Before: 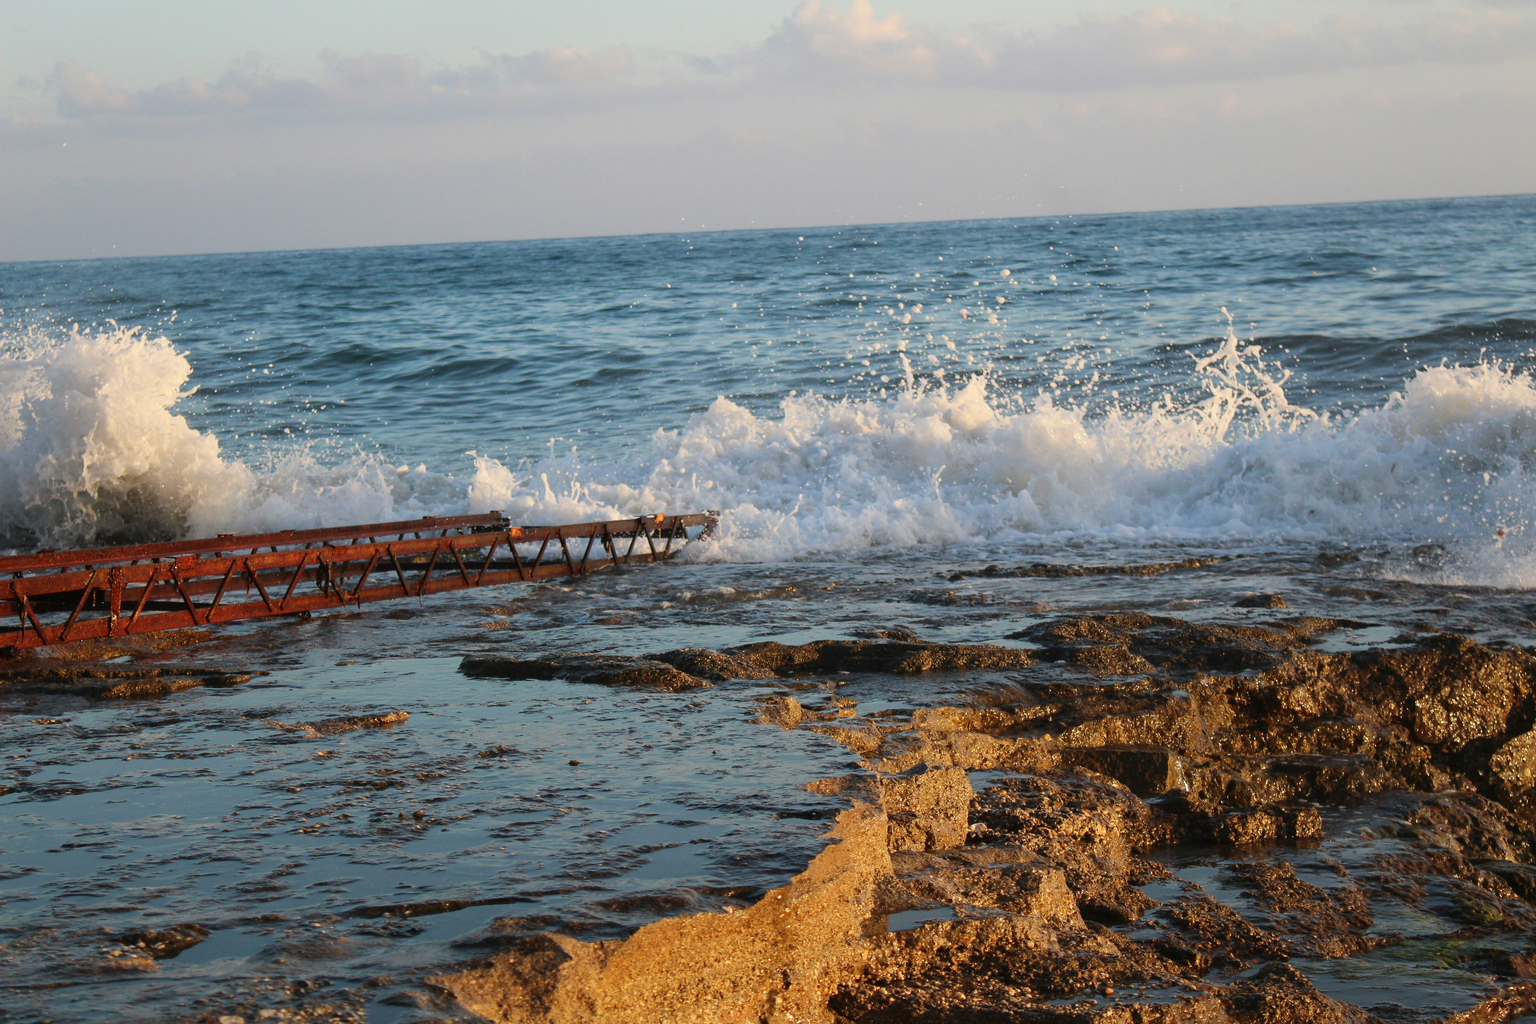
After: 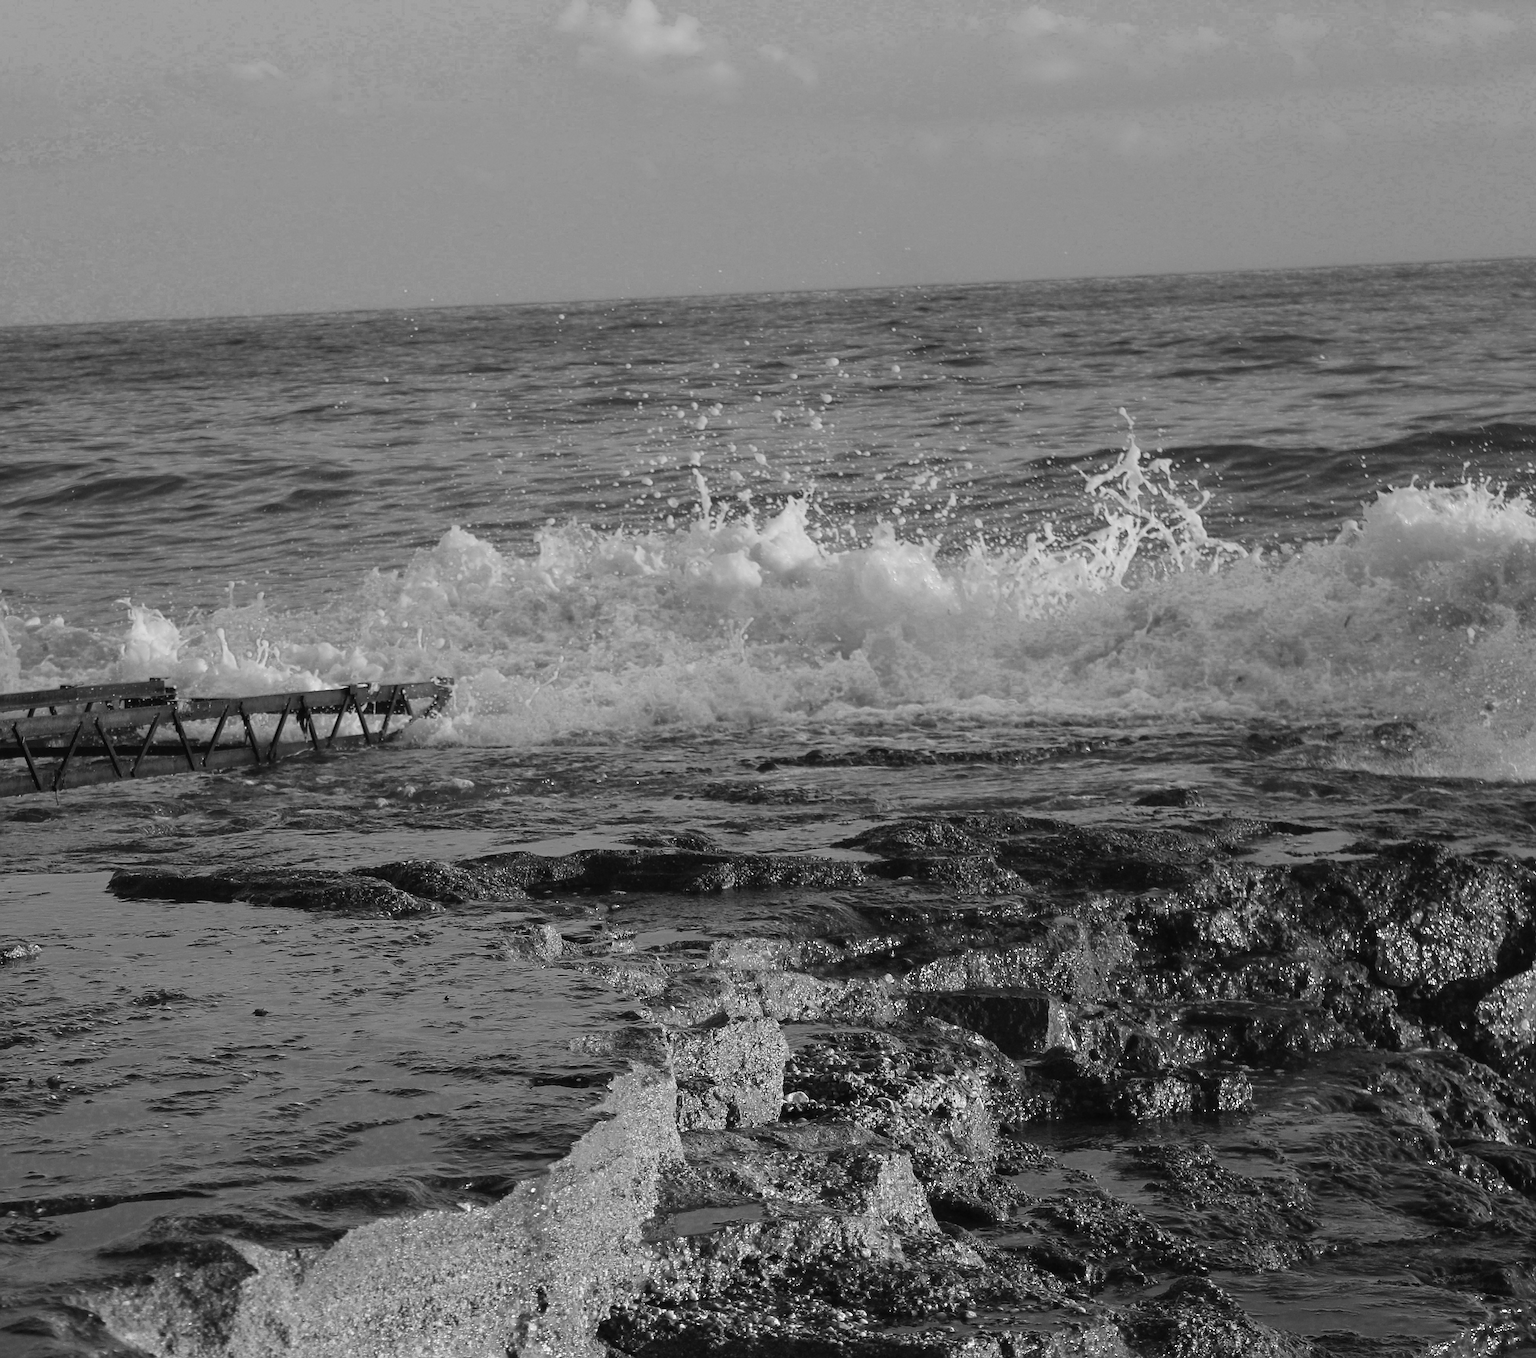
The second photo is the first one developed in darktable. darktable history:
sharpen: on, module defaults
crop and rotate: left 24.6%
color correction: saturation 3
monochrome: a 73.58, b 64.21
graduated density: on, module defaults
color zones: curves: ch0 [(0, 0.533) (0.126, 0.533) (0.234, 0.533) (0.368, 0.357) (0.5, 0.5) (0.625, 0.5) (0.74, 0.637) (0.875, 0.5)]; ch1 [(0.004, 0.708) (0.129, 0.662) (0.25, 0.5) (0.375, 0.331) (0.496, 0.396) (0.625, 0.649) (0.739, 0.26) (0.875, 0.5) (1, 0.478)]; ch2 [(0, 0.409) (0.132, 0.403) (0.236, 0.558) (0.379, 0.448) (0.5, 0.5) (0.625, 0.5) (0.691, 0.39) (0.875, 0.5)]
